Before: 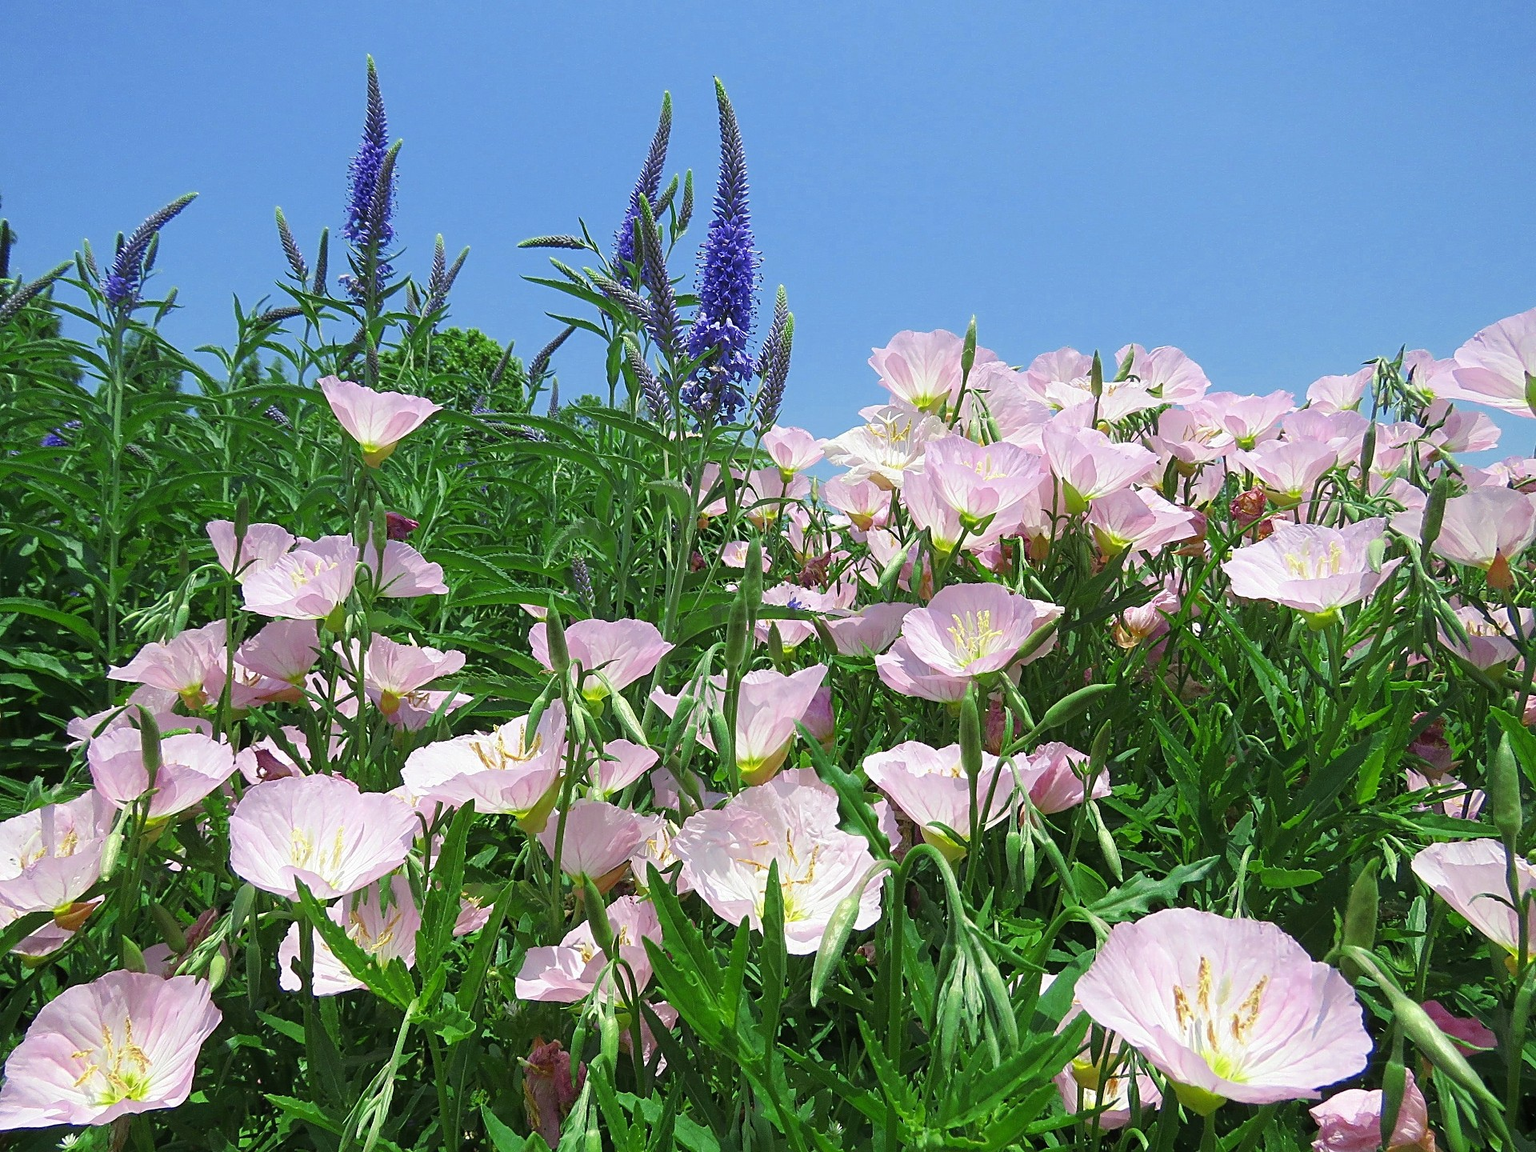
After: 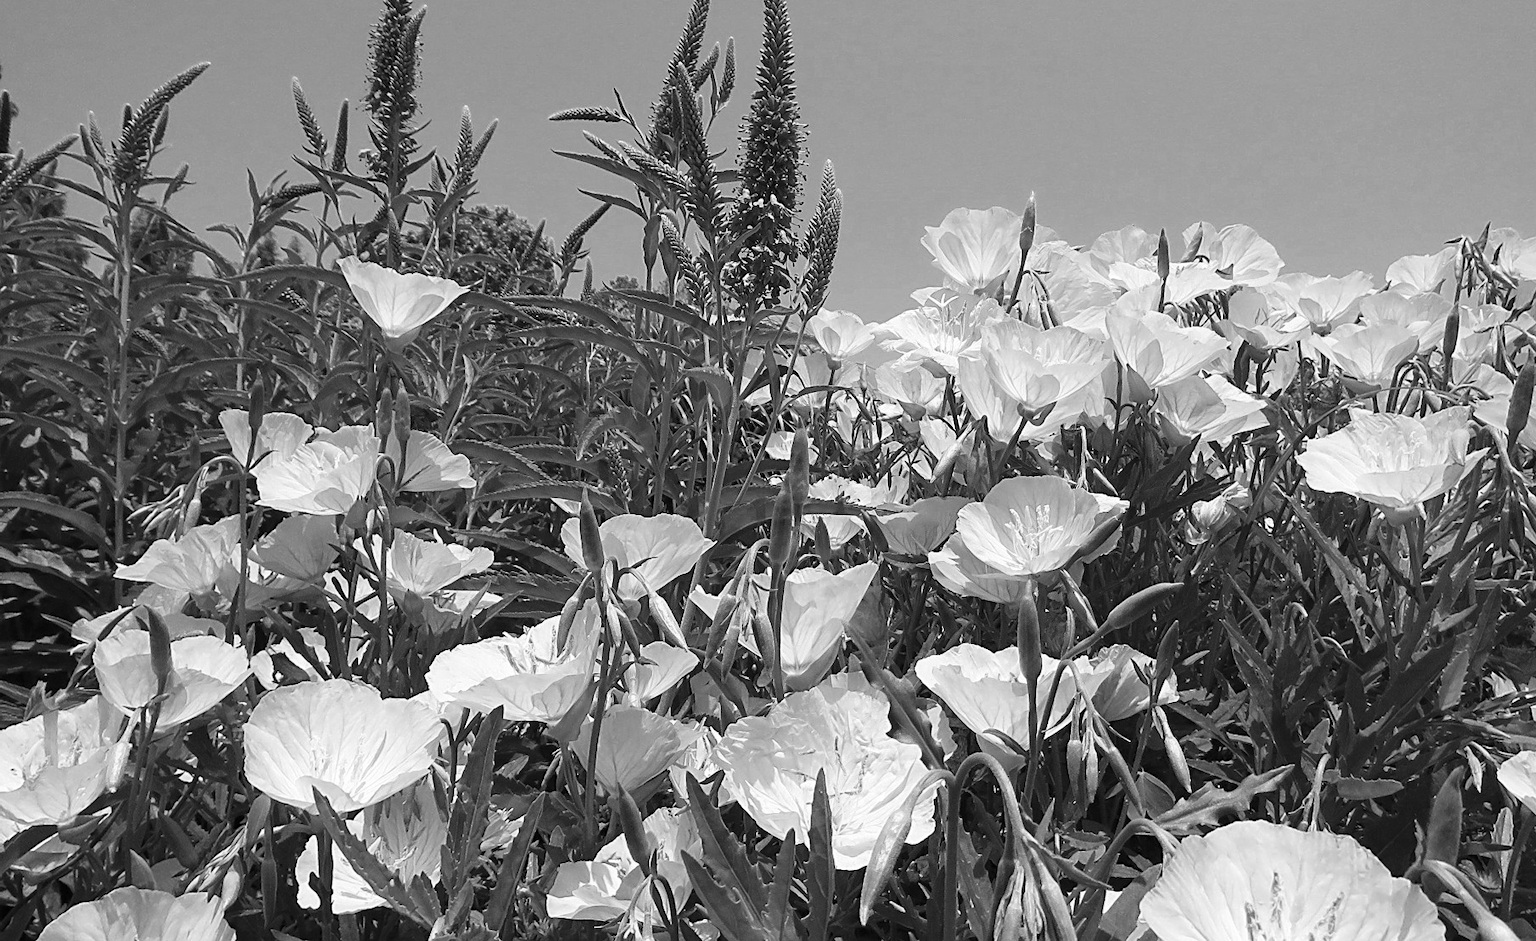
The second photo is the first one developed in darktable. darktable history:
crop and rotate: angle 0.03°, top 11.643%, right 5.651%, bottom 11.189%
monochrome: on, module defaults
contrast brightness saturation: contrast 0.13, brightness -0.05, saturation 0.16
